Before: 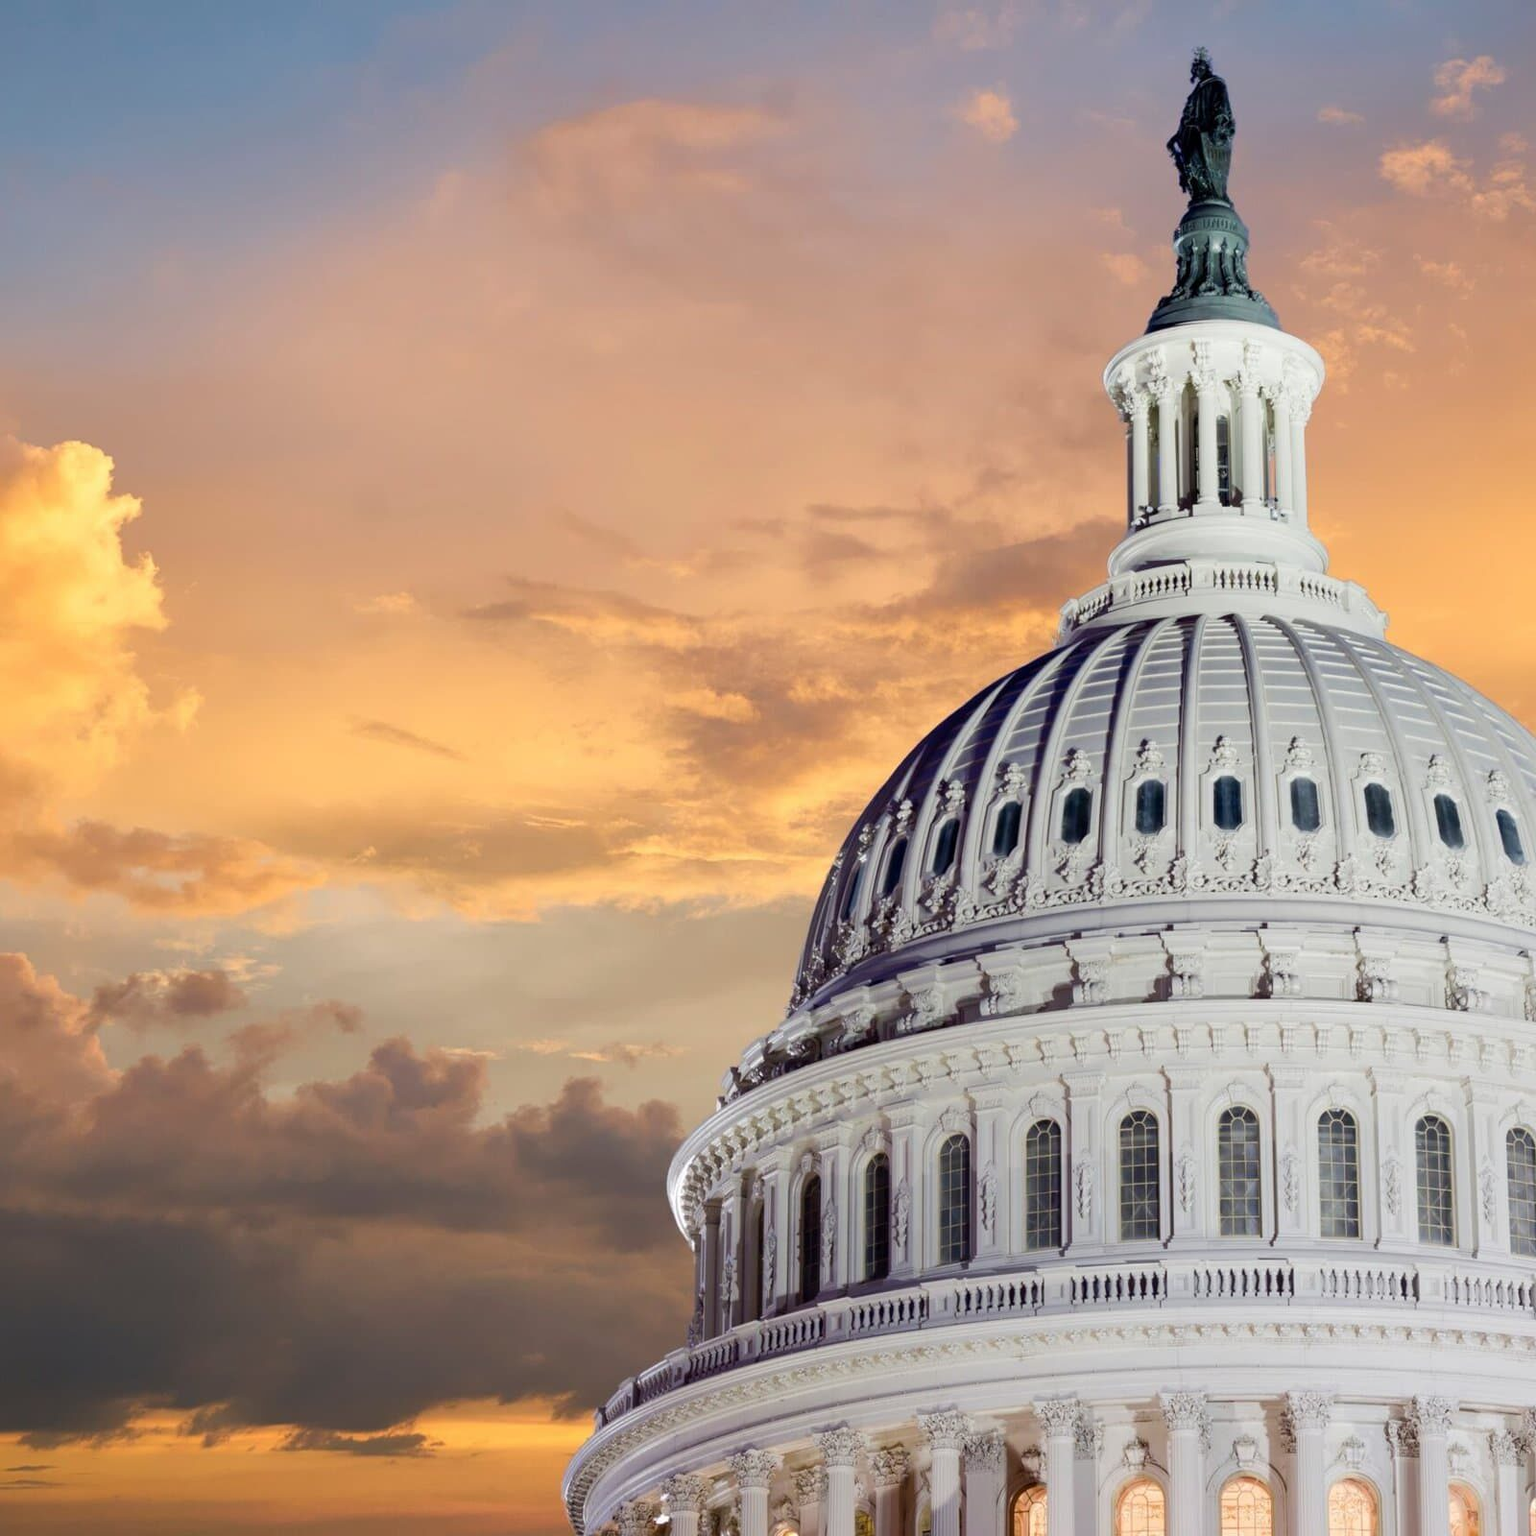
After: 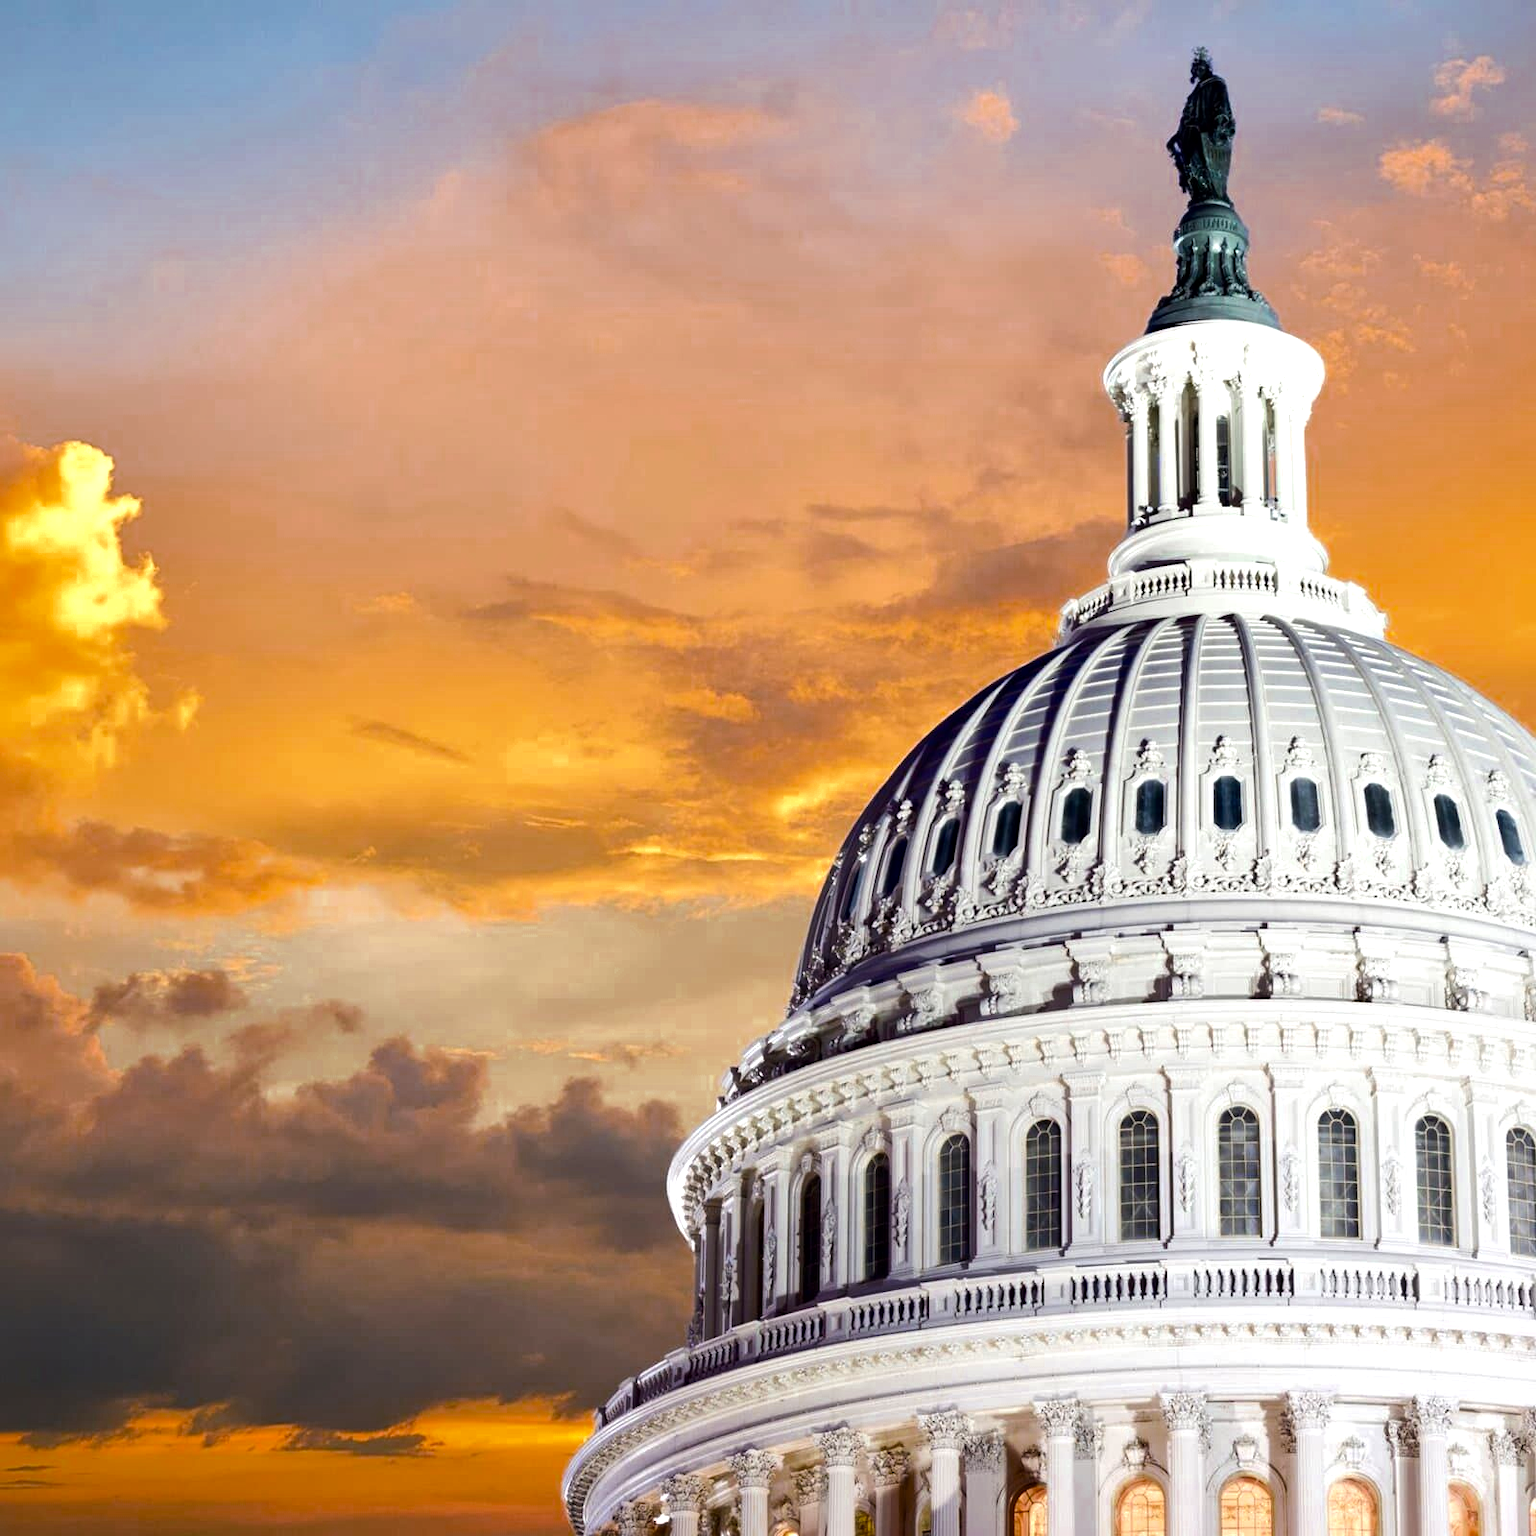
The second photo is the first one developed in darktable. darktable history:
color zones: curves: ch0 [(0.11, 0.396) (0.195, 0.36) (0.25, 0.5) (0.303, 0.412) (0.357, 0.544) (0.75, 0.5) (0.967, 0.328)]; ch1 [(0, 0.468) (0.112, 0.512) (0.202, 0.6) (0.25, 0.5) (0.307, 0.352) (0.357, 0.544) (0.75, 0.5) (0.963, 0.524)]
local contrast: mode bilateral grid, contrast 20, coarseness 50, detail 132%, midtone range 0.2
tone equalizer: -8 EV -0.75 EV, -7 EV -0.7 EV, -6 EV -0.6 EV, -5 EV -0.4 EV, -3 EV 0.4 EV, -2 EV 0.6 EV, -1 EV 0.7 EV, +0 EV 0.75 EV, edges refinement/feathering 500, mask exposure compensation -1.57 EV, preserve details no
color balance rgb: linear chroma grading › shadows 19.44%, linear chroma grading › highlights 3.42%, linear chroma grading › mid-tones 10.16%
